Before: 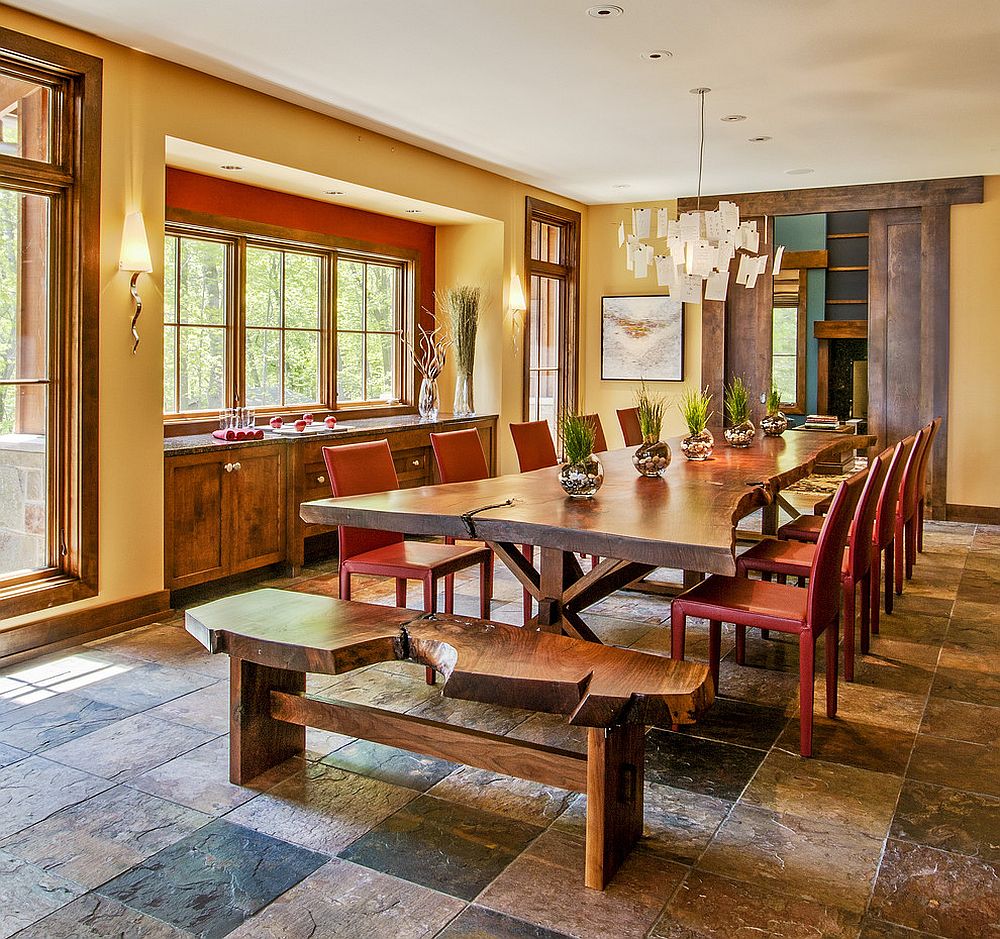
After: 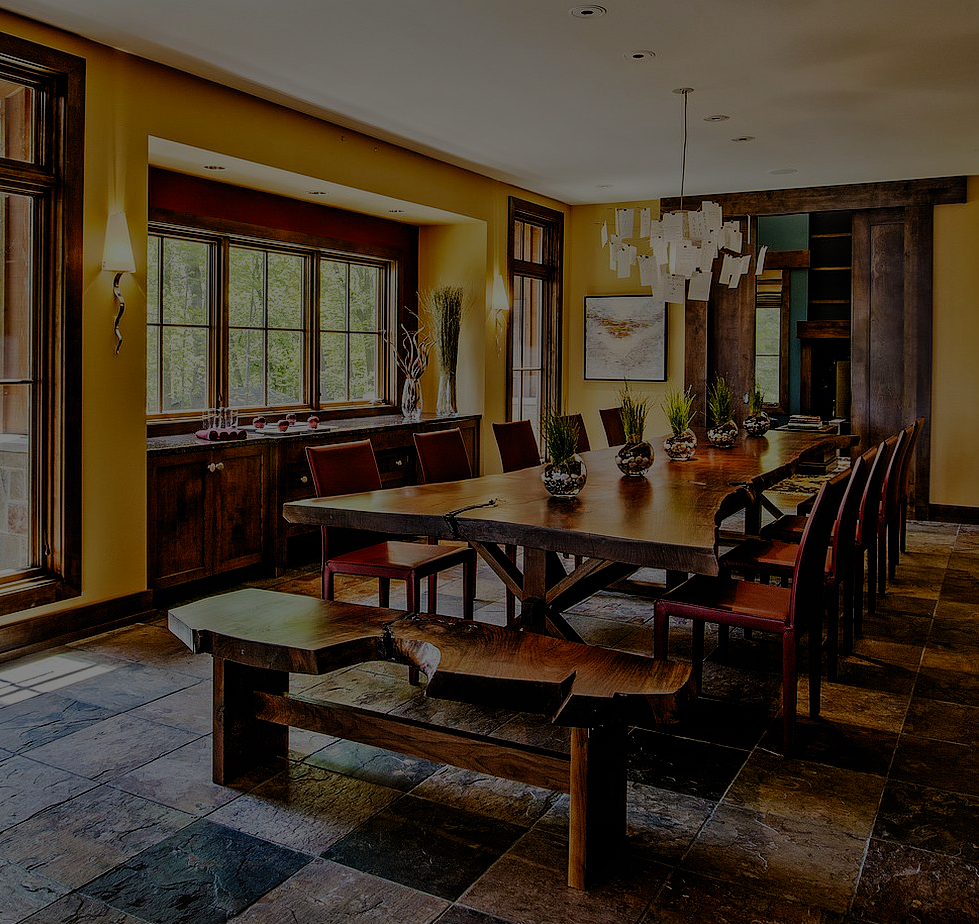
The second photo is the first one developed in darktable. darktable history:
filmic rgb: black relative exposure -6.05 EV, white relative exposure 6.96 EV, threshold 5.95 EV, hardness 2.27, add noise in highlights 0.002, preserve chrominance no, color science v3 (2019), use custom middle-gray values true, contrast in highlights soft, enable highlight reconstruction true
exposure: exposure -2.075 EV, compensate highlight preservation false
crop: left 1.725%, right 0.283%, bottom 1.511%
